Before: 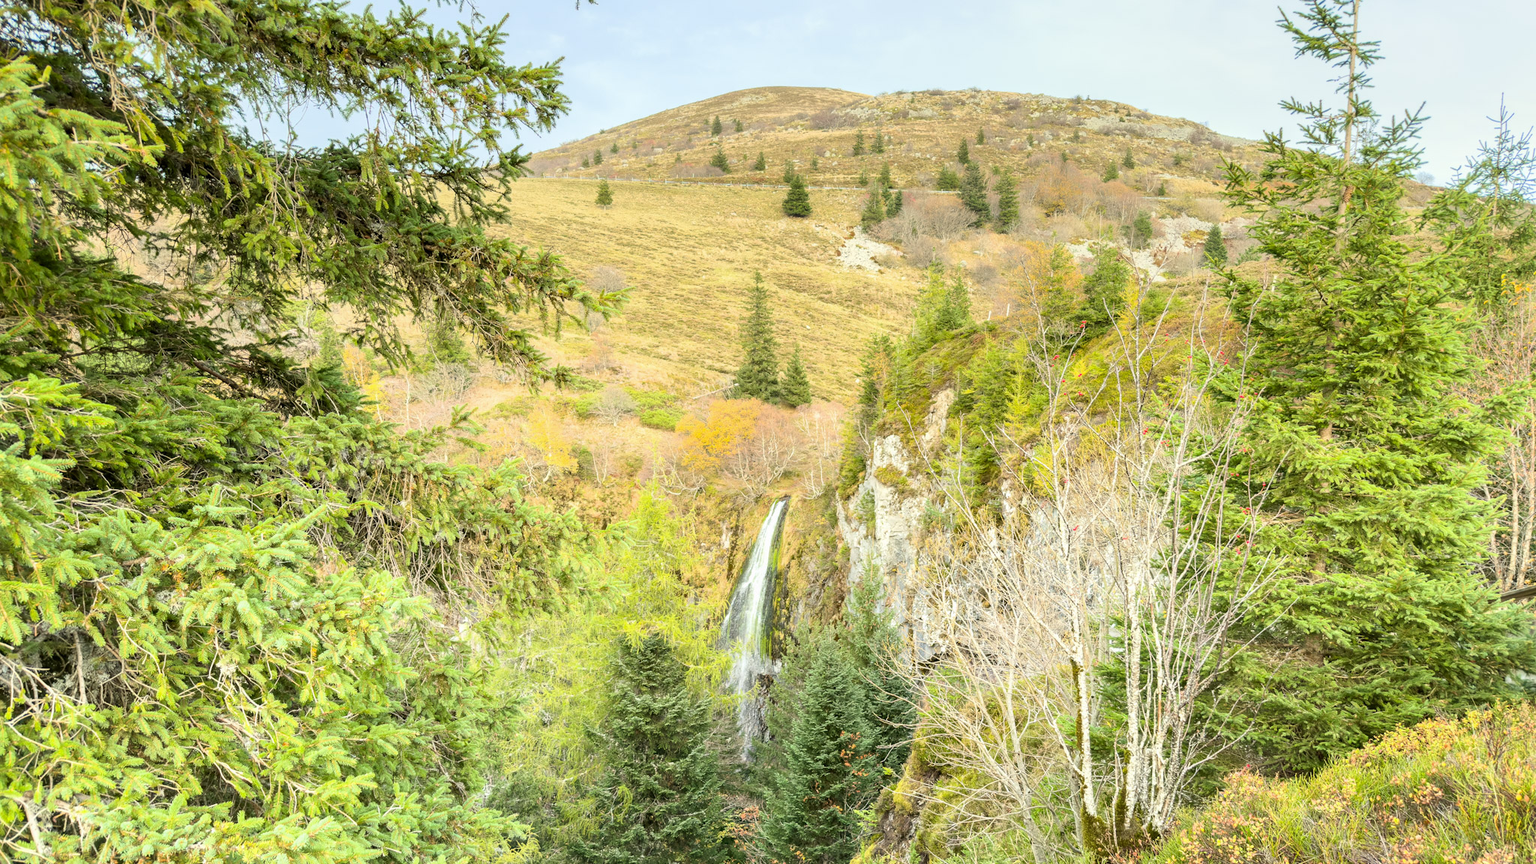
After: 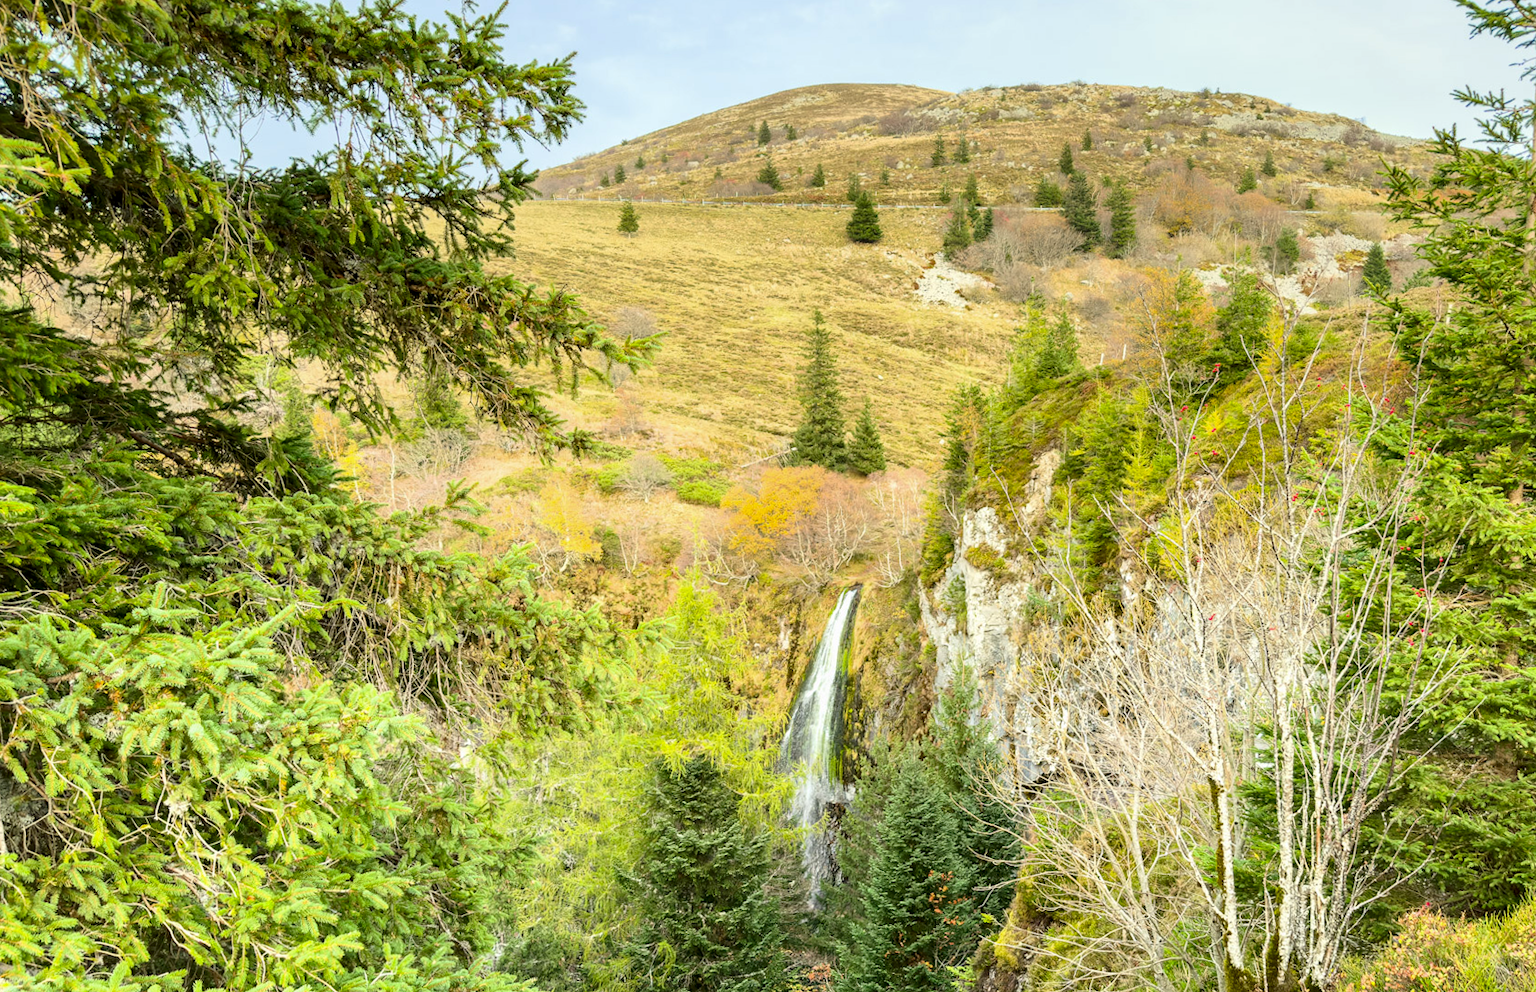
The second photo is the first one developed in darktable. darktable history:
contrast brightness saturation: contrast 0.07, brightness -0.14, saturation 0.11
crop and rotate: angle 1°, left 4.281%, top 0.642%, right 11.383%, bottom 2.486%
